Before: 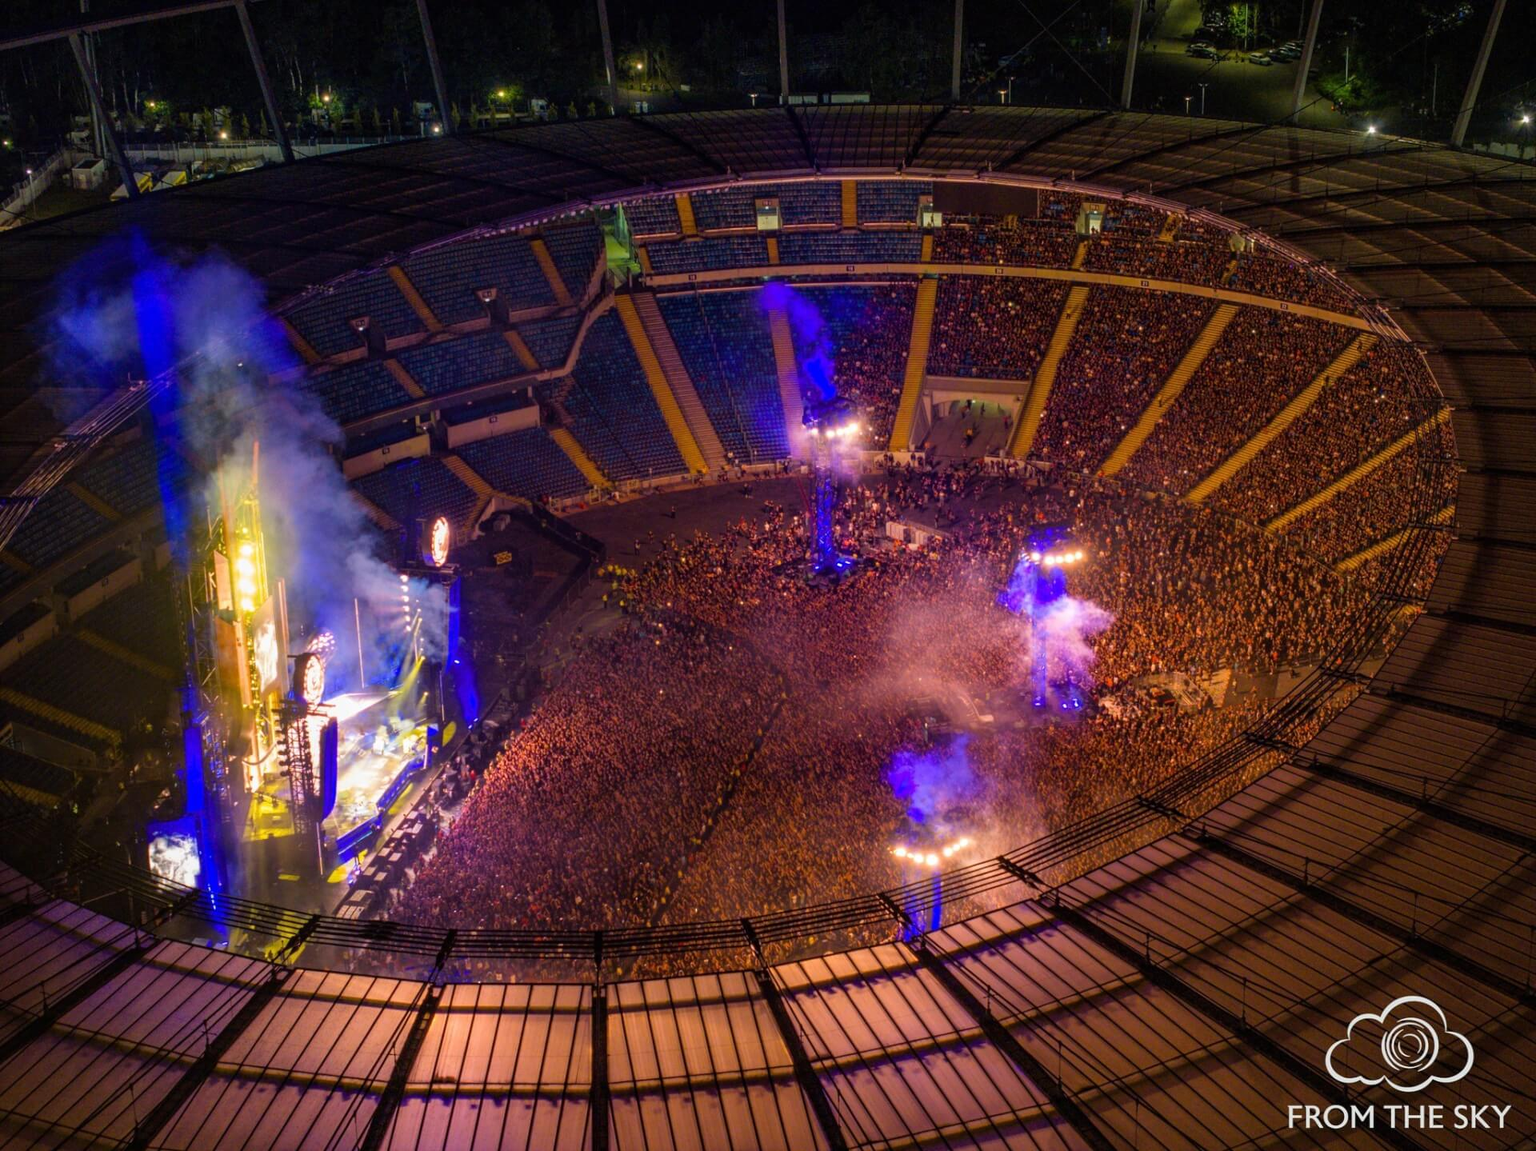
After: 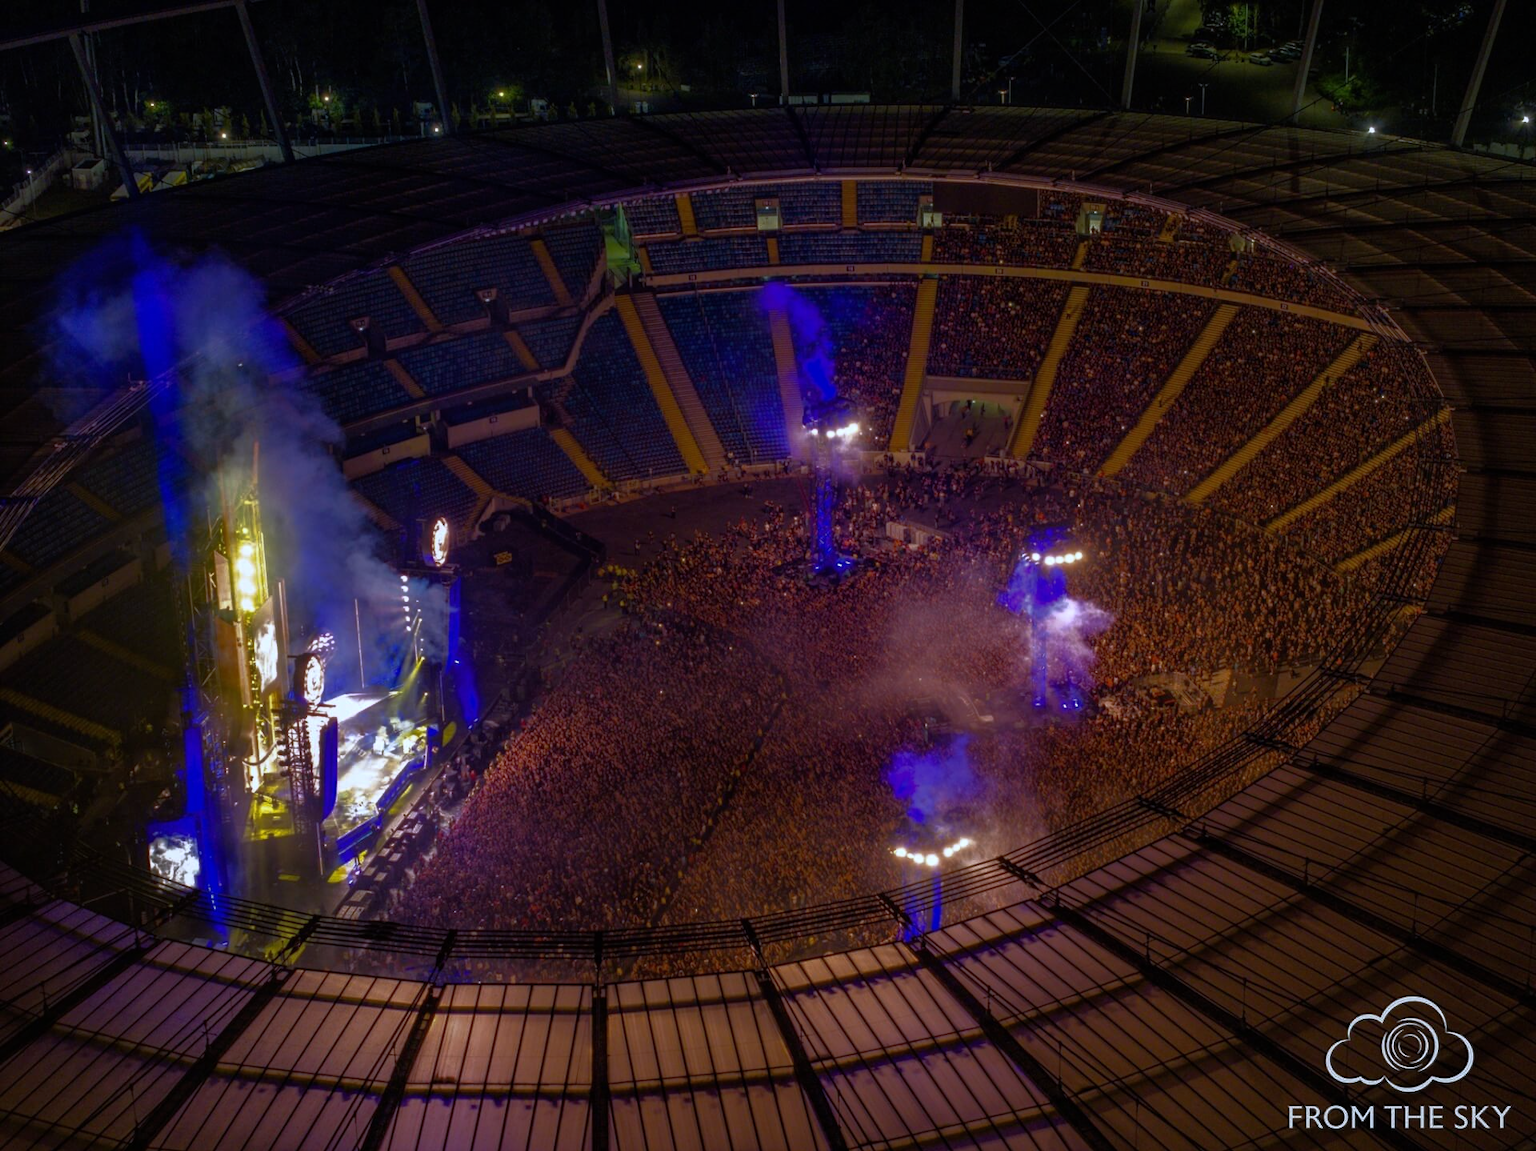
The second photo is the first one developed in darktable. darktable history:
white balance: red 0.931, blue 1.11
base curve: curves: ch0 [(0, 0) (0.564, 0.291) (0.802, 0.731) (1, 1)]
